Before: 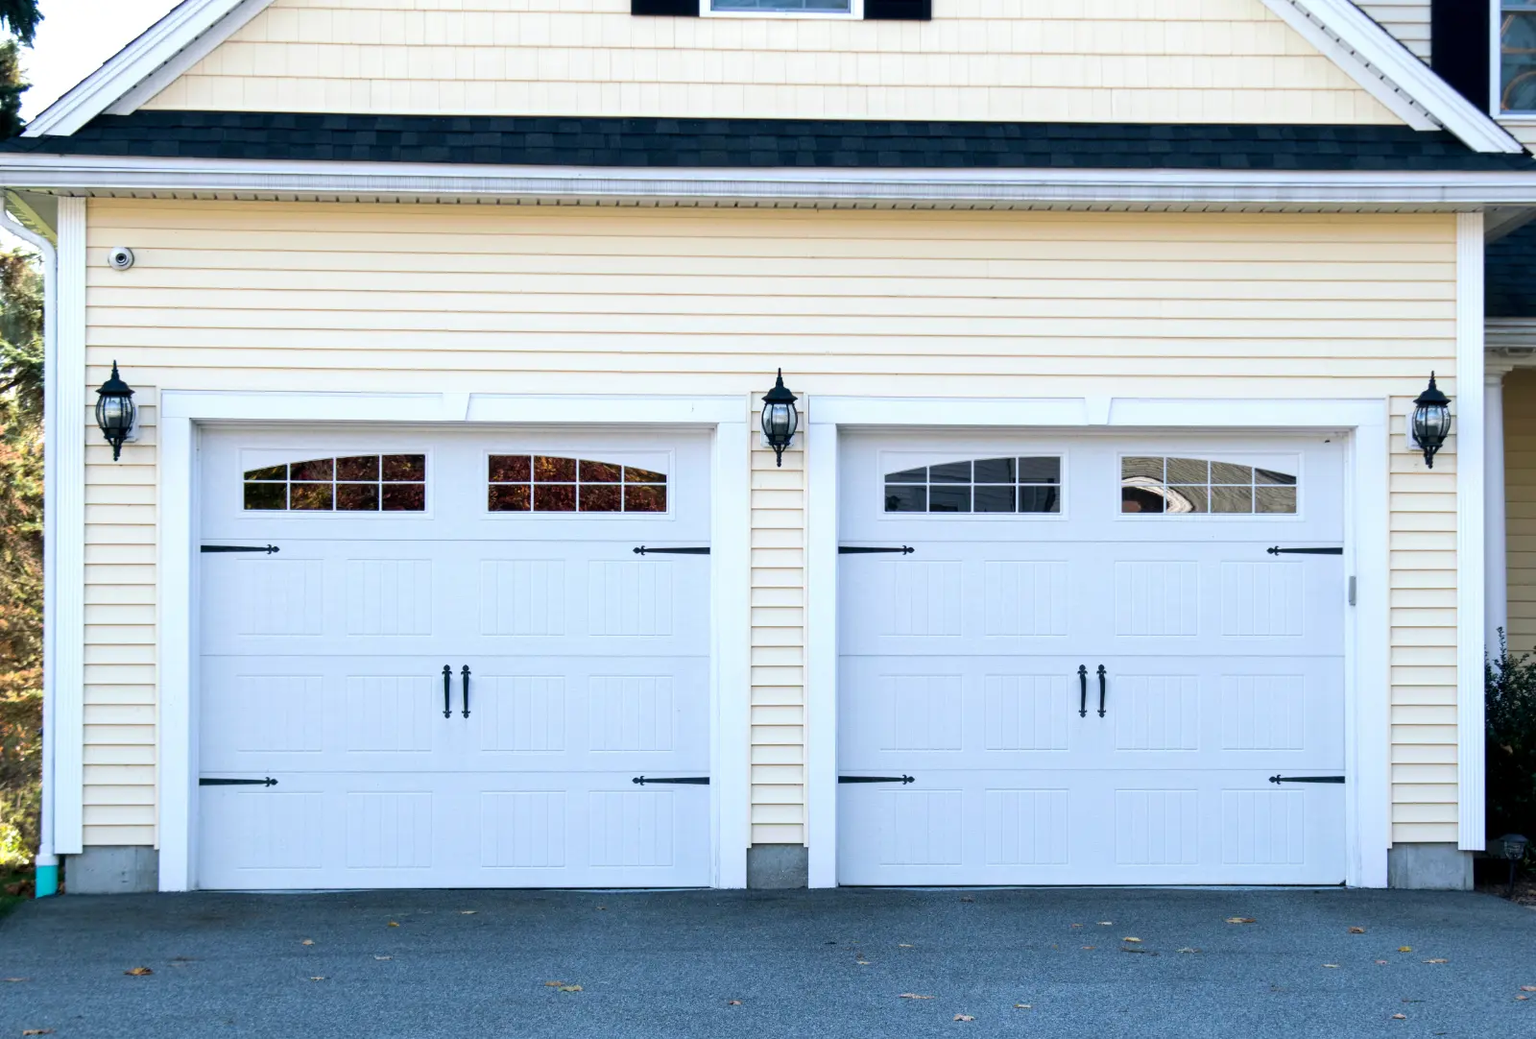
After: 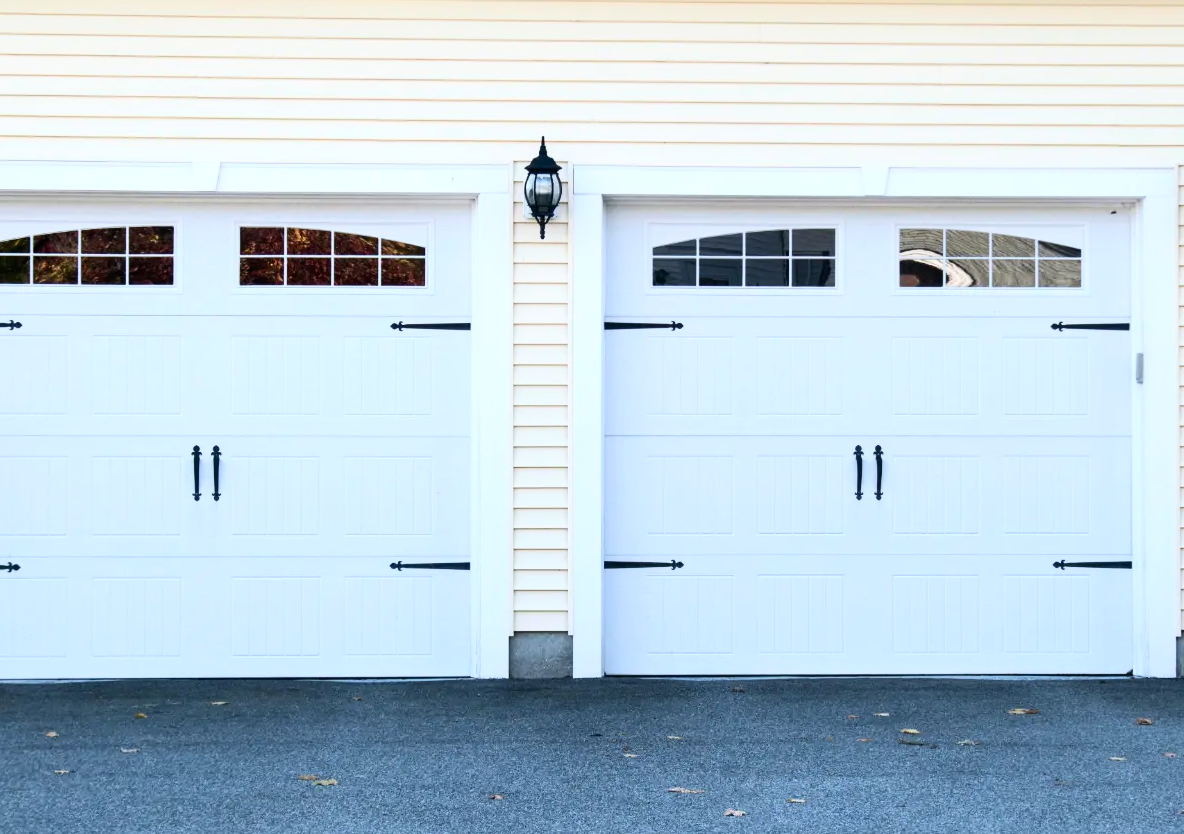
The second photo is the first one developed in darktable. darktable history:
contrast brightness saturation: contrast 0.24, brightness 0.09
crop: left 16.871%, top 22.857%, right 9.116%
